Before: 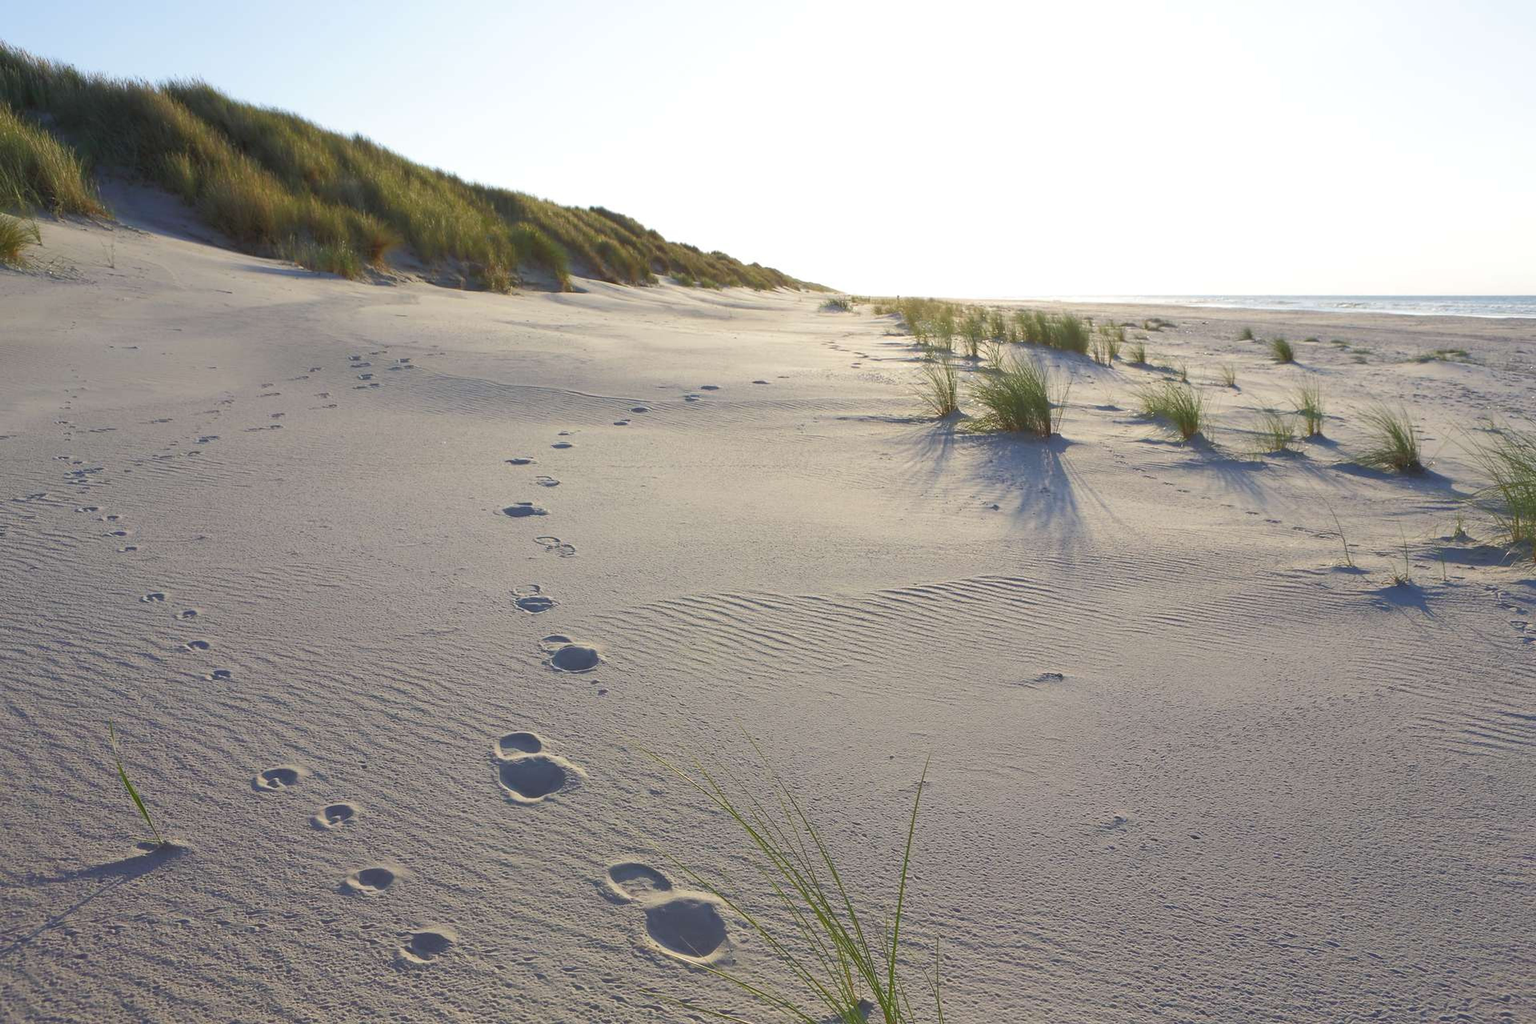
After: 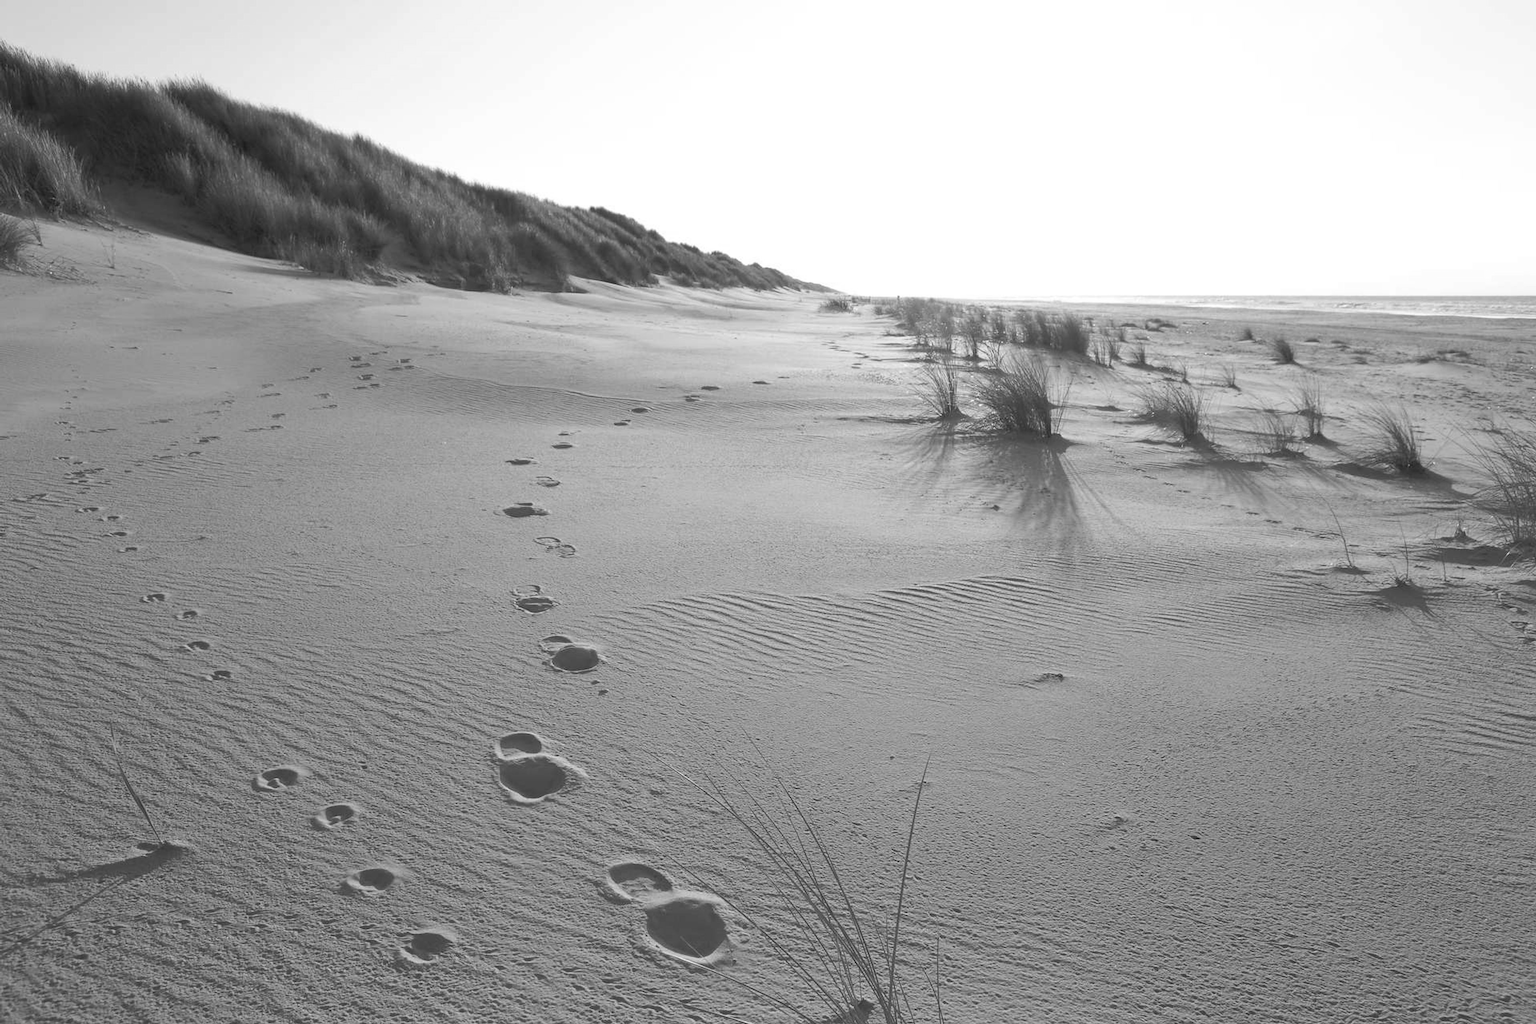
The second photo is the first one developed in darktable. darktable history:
monochrome: on, module defaults
exposure: black level correction 0, compensate exposure bias true, compensate highlight preservation false
